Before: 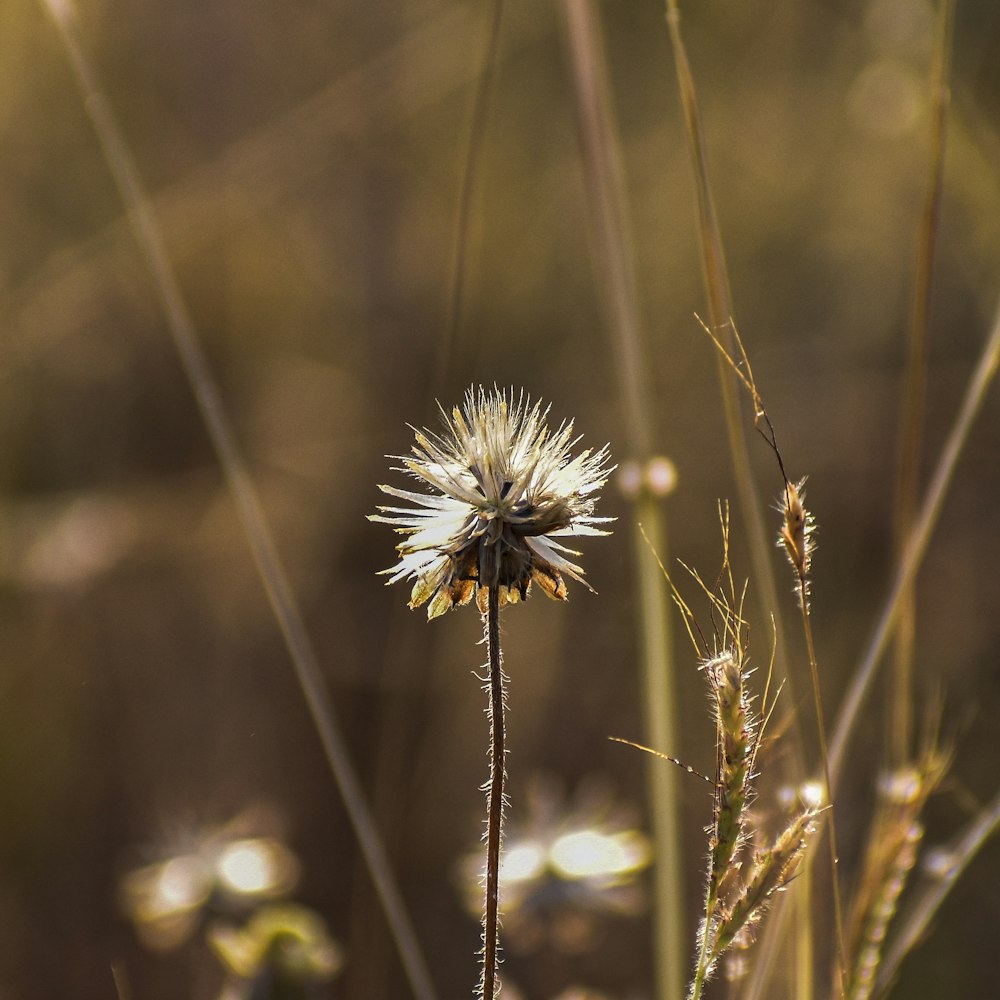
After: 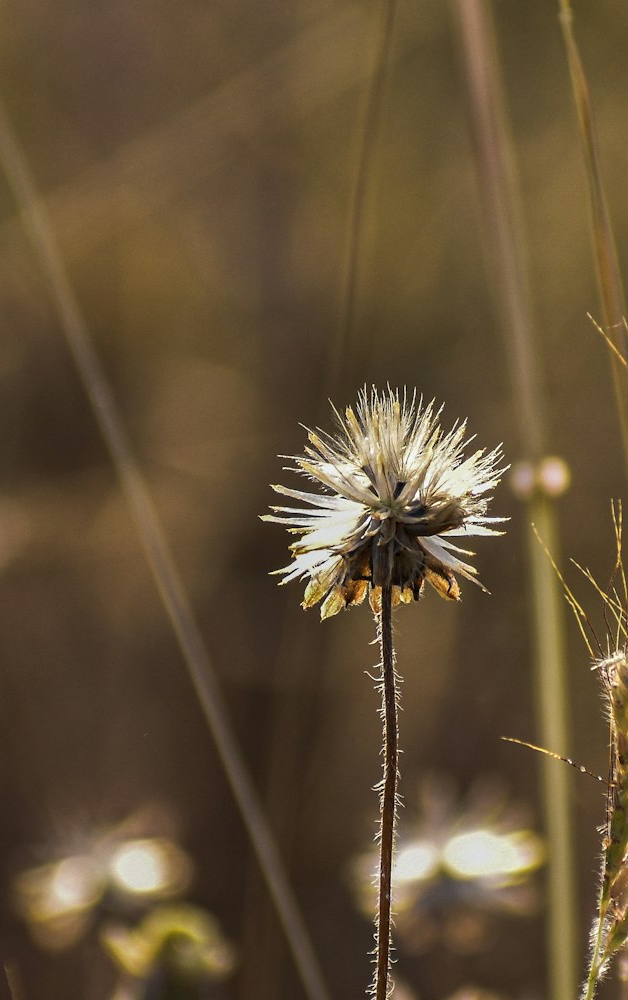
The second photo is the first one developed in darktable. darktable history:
crop: left 10.716%, right 26.479%
